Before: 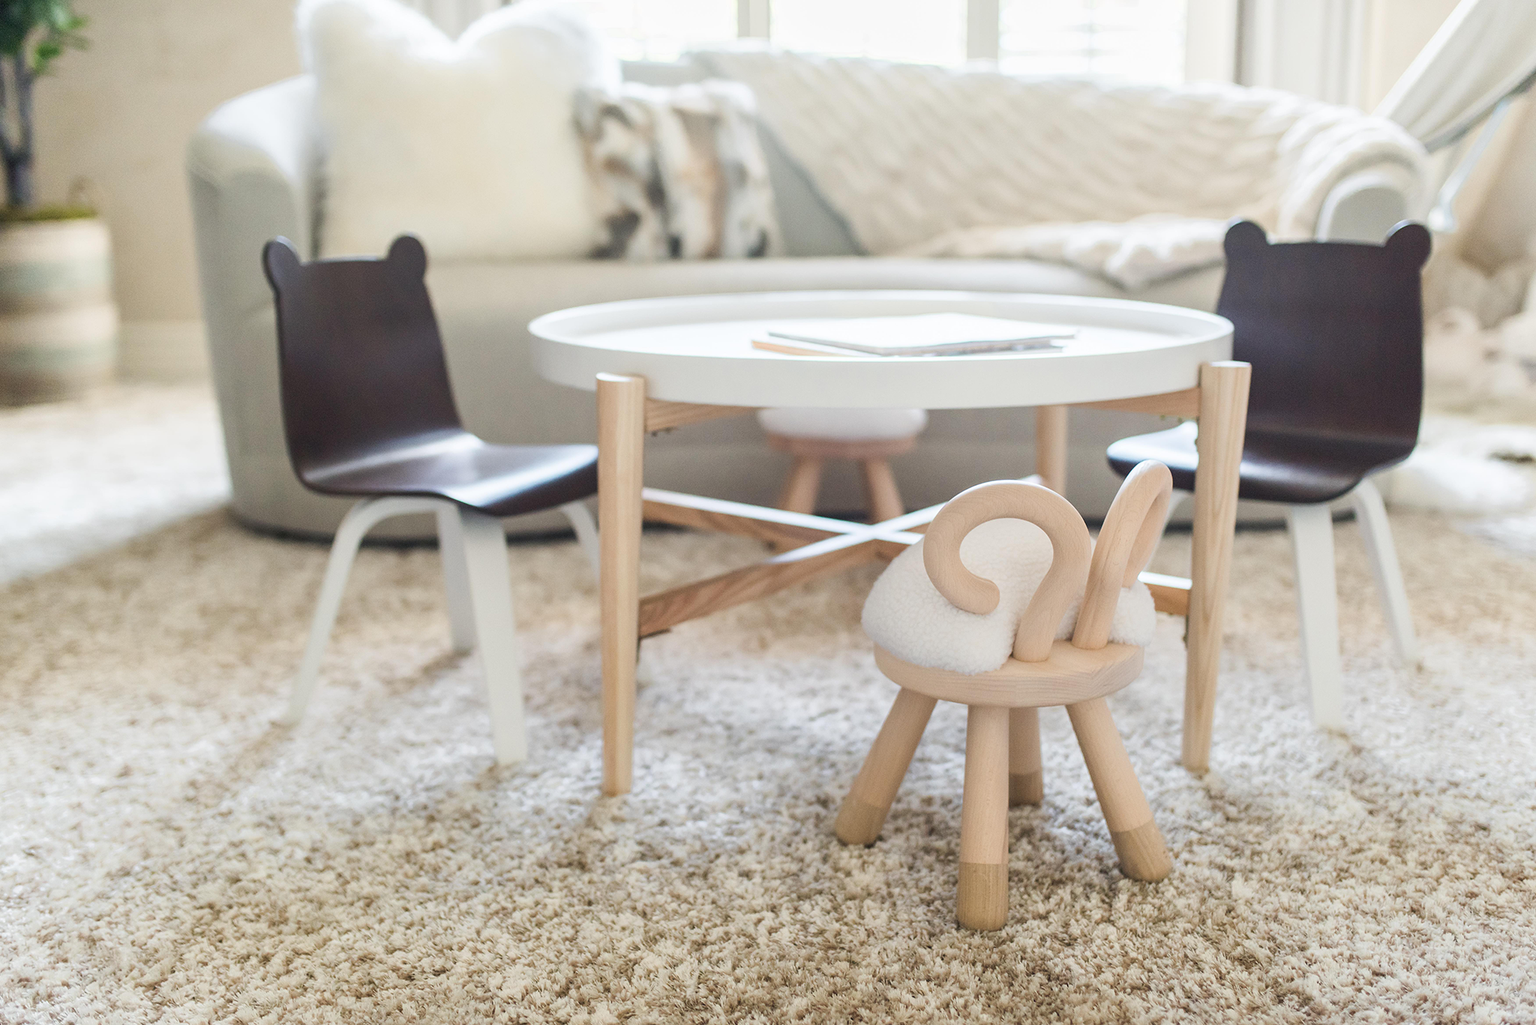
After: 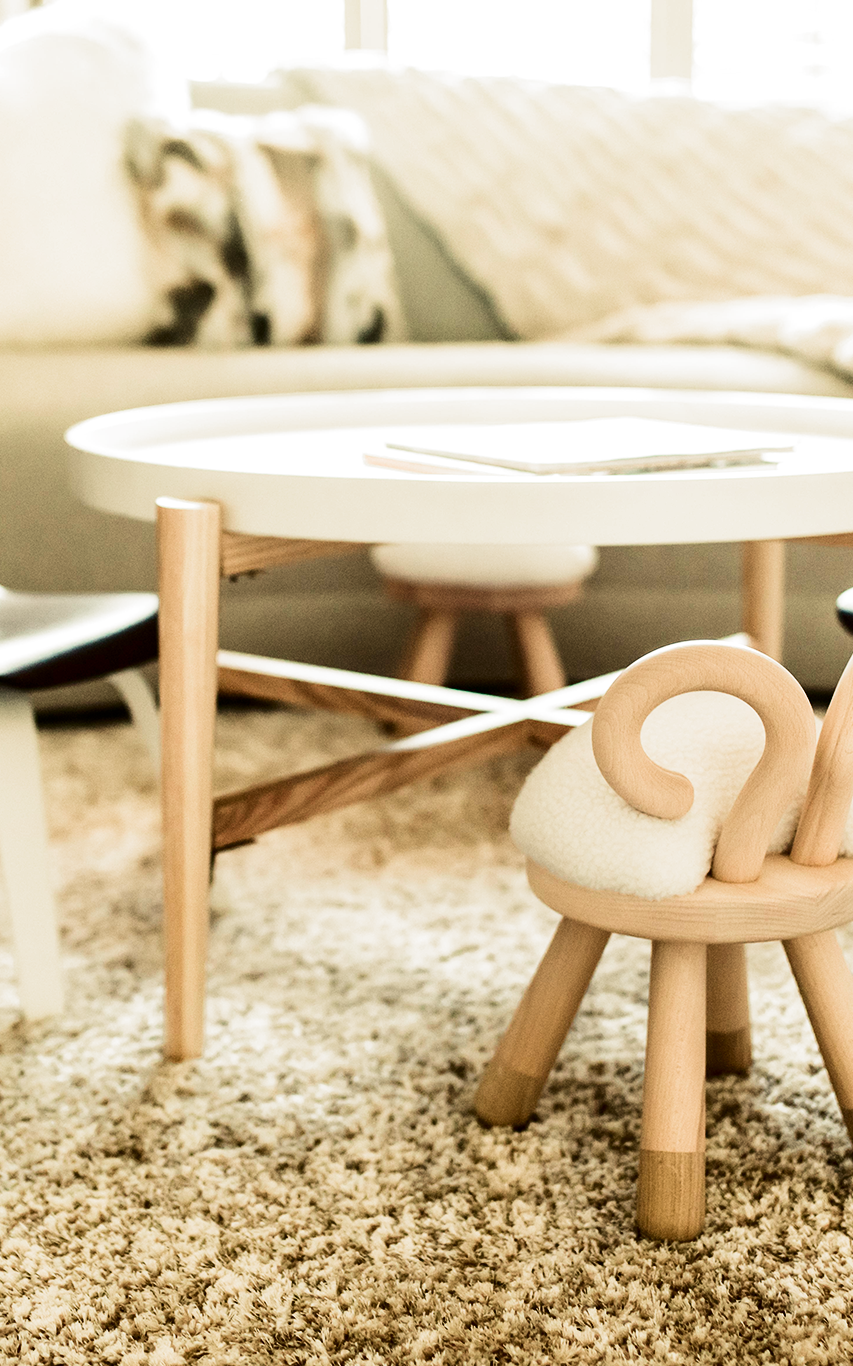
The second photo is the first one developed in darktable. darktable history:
white balance: red 1.08, blue 0.791
filmic rgb: black relative exposure -8.2 EV, white relative exposure 2.2 EV, threshold 3 EV, hardness 7.11, latitude 75%, contrast 1.325, highlights saturation mix -2%, shadows ↔ highlights balance 30%, preserve chrominance RGB euclidean norm, color science v5 (2021), contrast in shadows safe, contrast in highlights safe, enable highlight reconstruction true
contrast brightness saturation: contrast 0.24, brightness -0.24, saturation 0.14
crop: left 31.229%, right 27.105%
